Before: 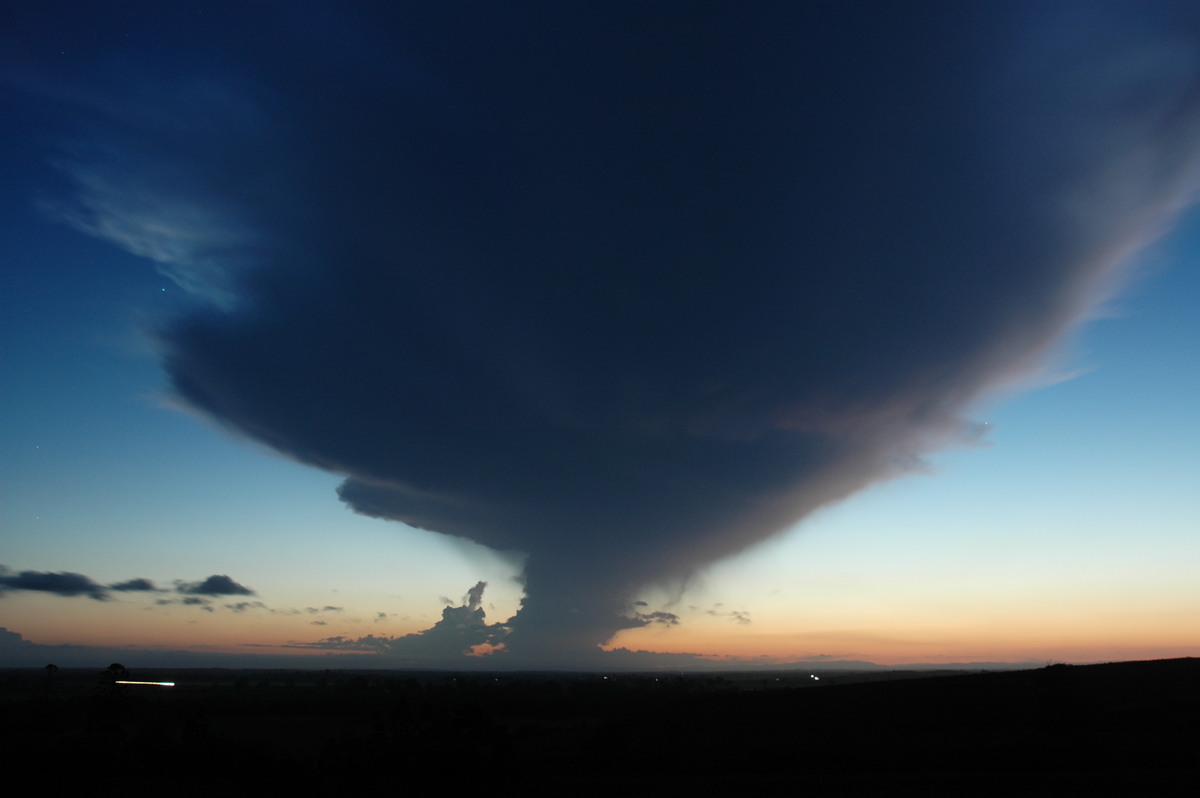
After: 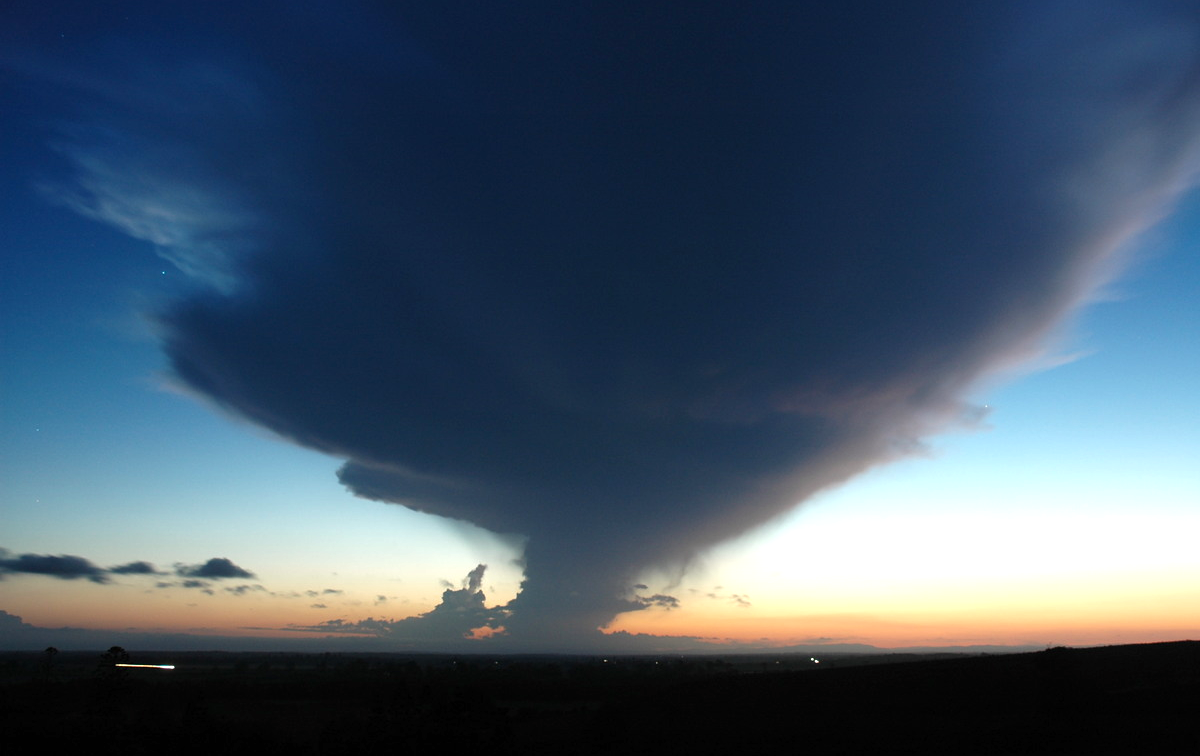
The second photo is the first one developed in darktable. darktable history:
crop and rotate: top 2.158%, bottom 3.069%
color balance rgb: highlights gain › chroma 0.667%, highlights gain › hue 55.83°, white fulcrum 0.067 EV, perceptual saturation grading › global saturation 0.256%, perceptual brilliance grading › global brilliance 17.739%
